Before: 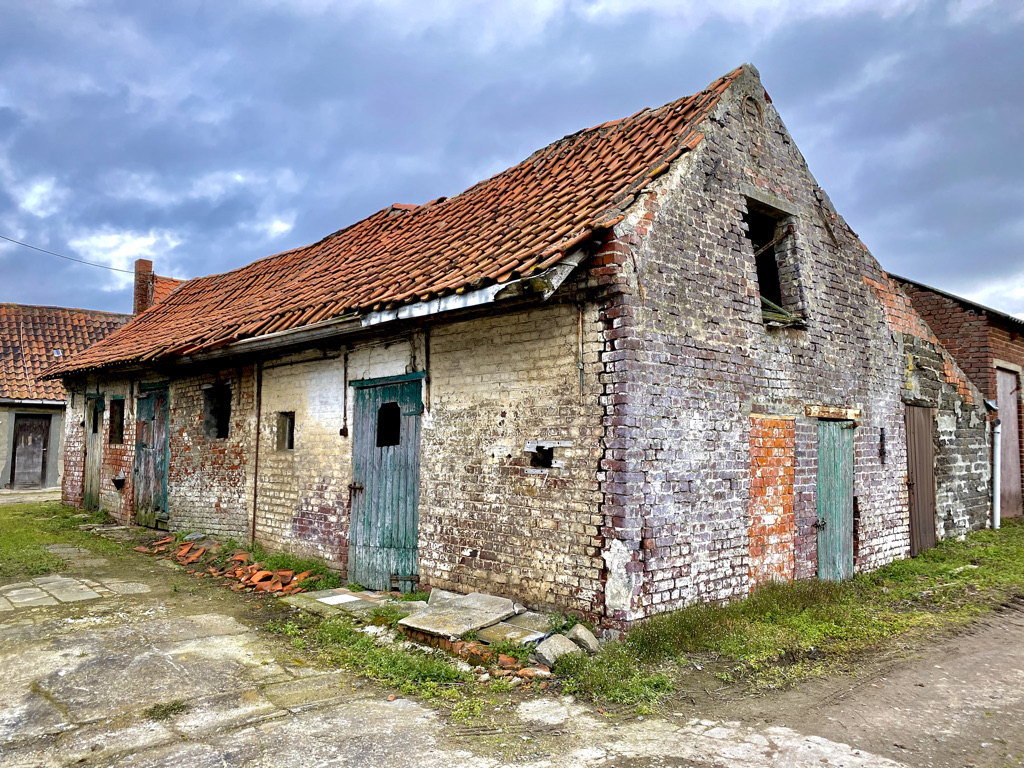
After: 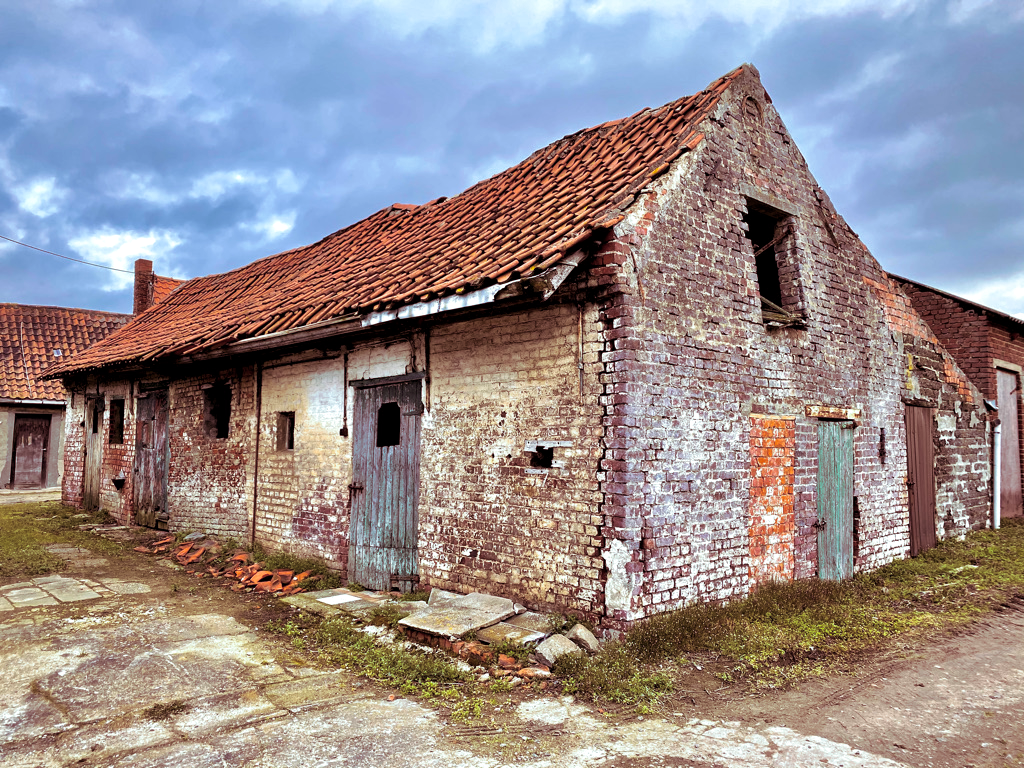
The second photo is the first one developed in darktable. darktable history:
local contrast: mode bilateral grid, contrast 20, coarseness 50, detail 120%, midtone range 0.2
split-toning: highlights › hue 180°
